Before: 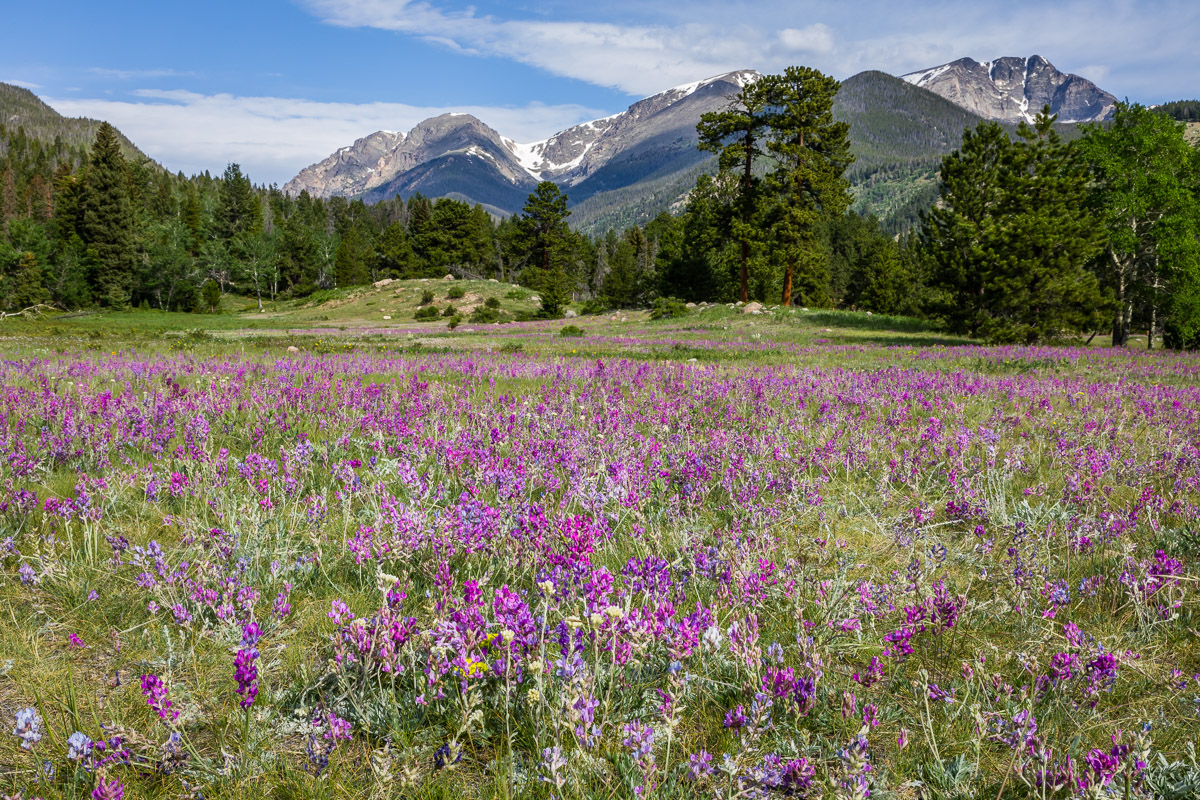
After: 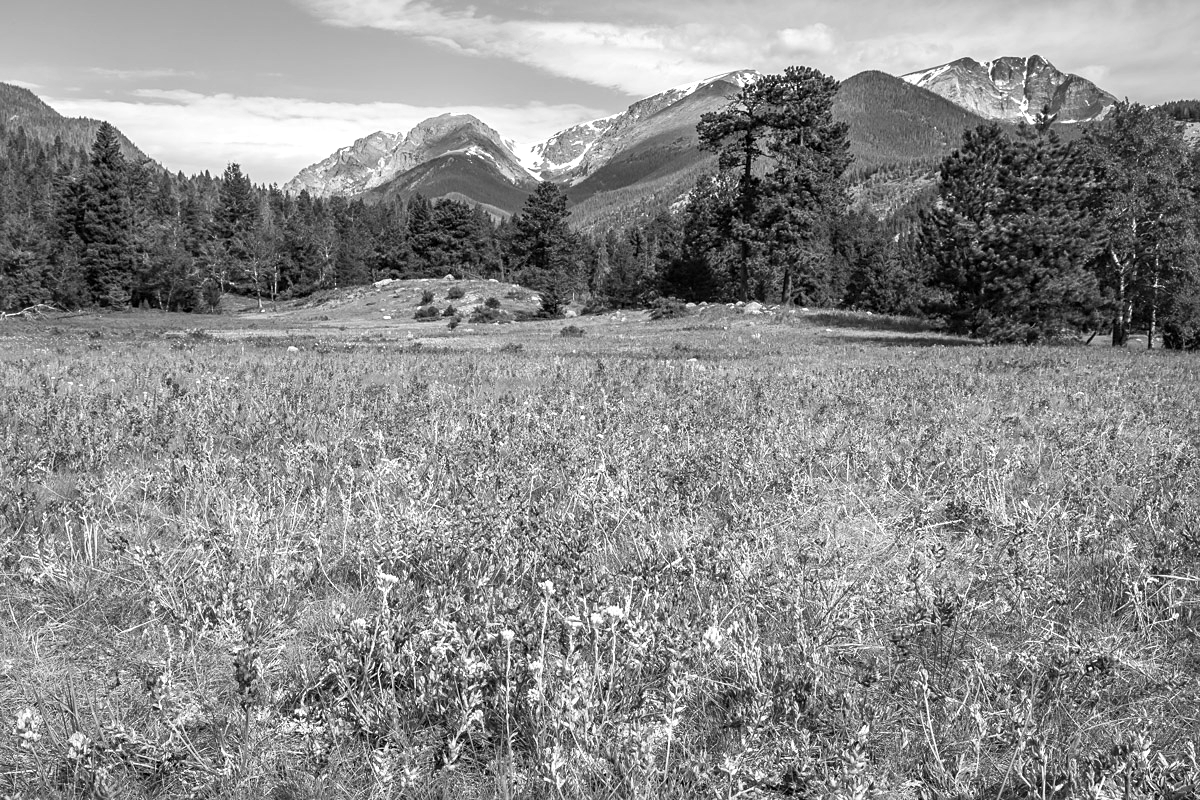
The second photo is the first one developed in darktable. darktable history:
monochrome: a 2.21, b -1.33, size 2.2
sharpen: amount 0.2
exposure: black level correction 0, exposure 0.5 EV, compensate exposure bias true, compensate highlight preservation false
